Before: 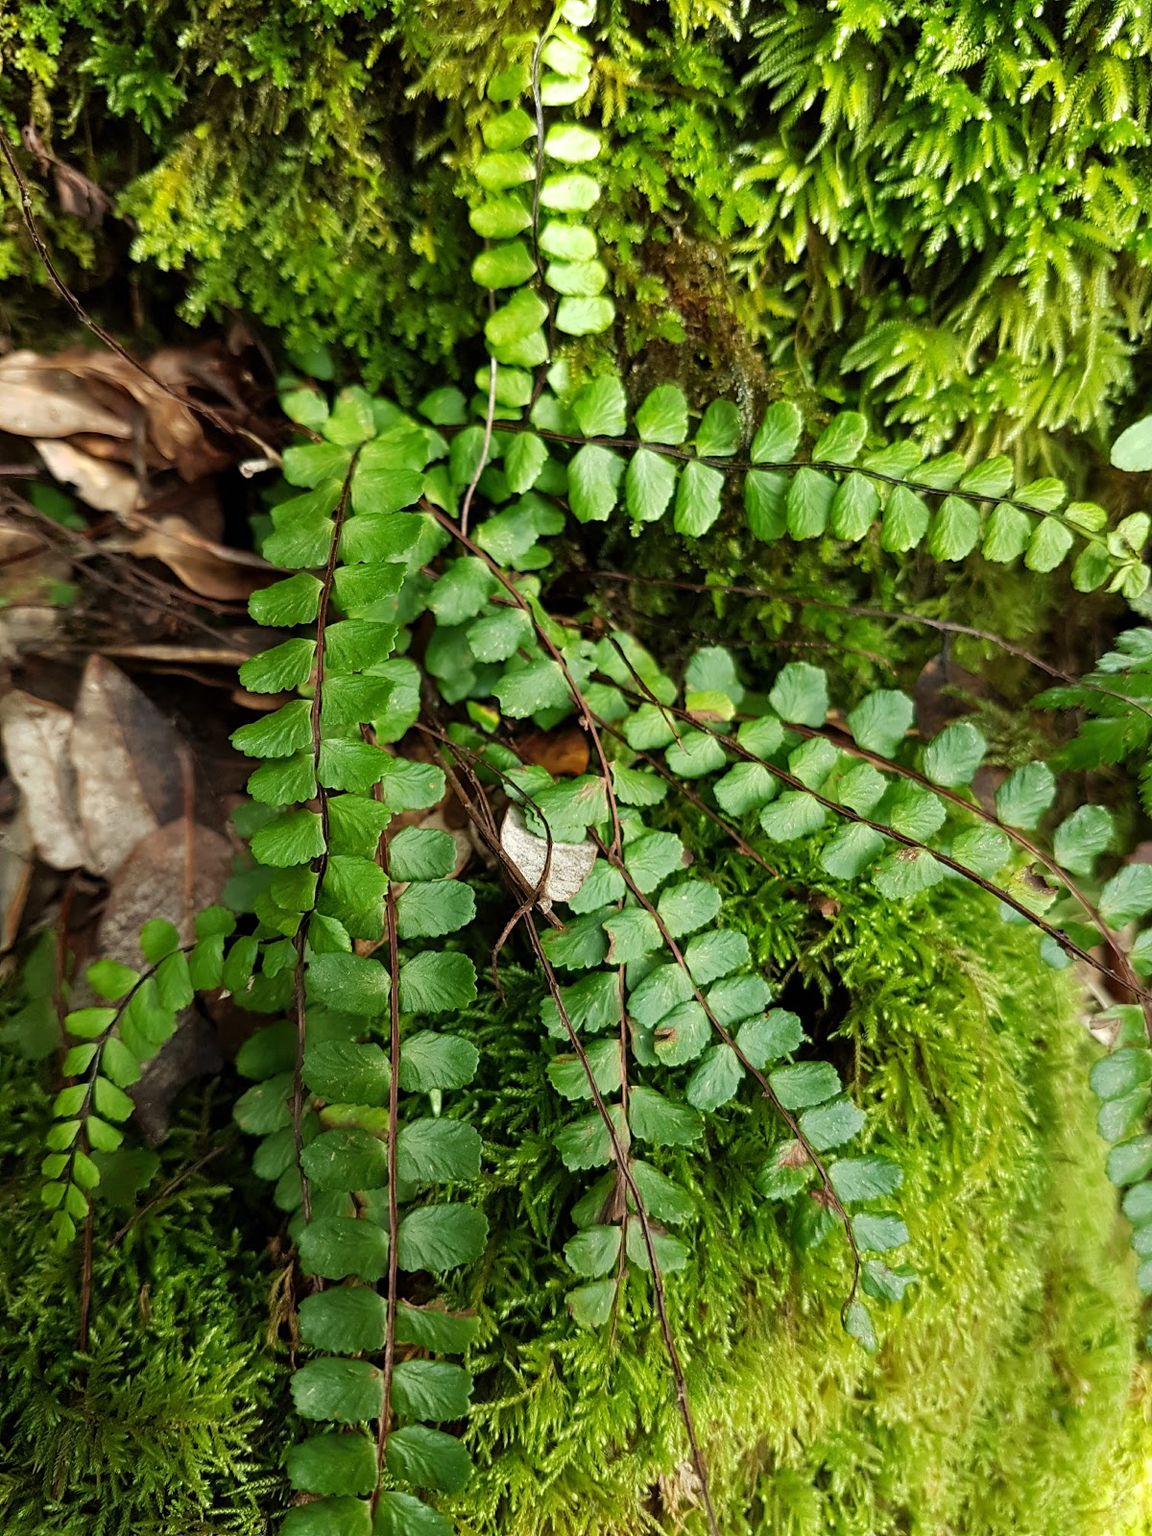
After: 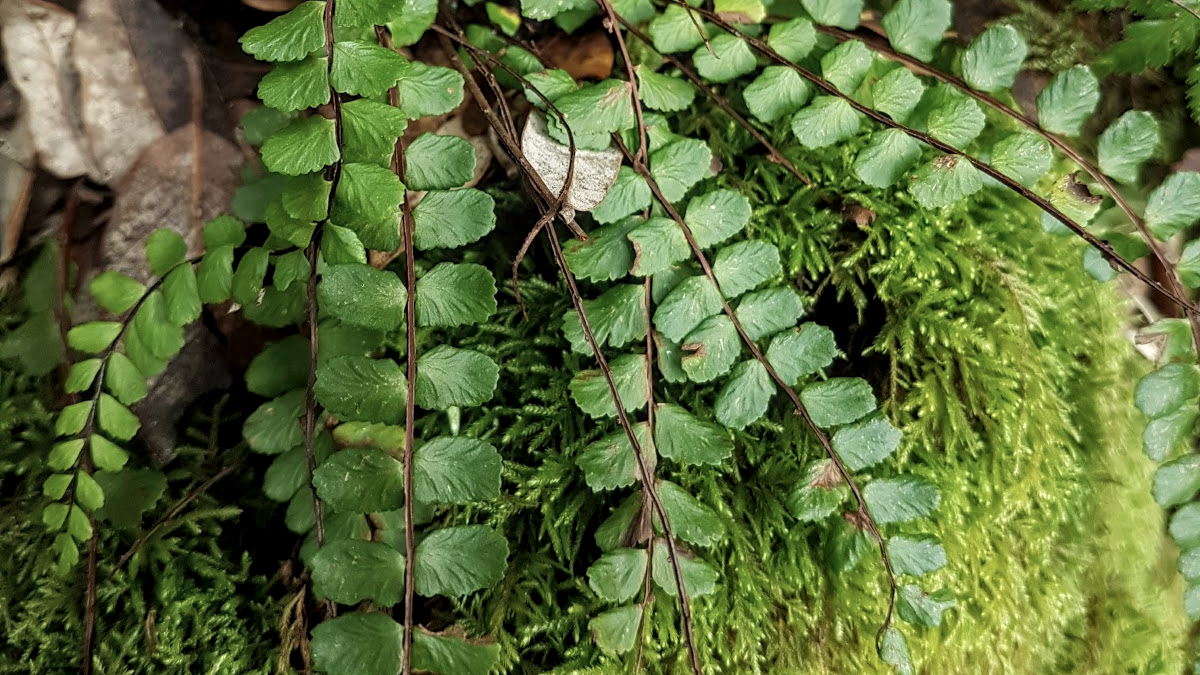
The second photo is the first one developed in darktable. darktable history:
local contrast: on, module defaults
color correction: saturation 0.8
crop: top 45.551%, bottom 12.262%
